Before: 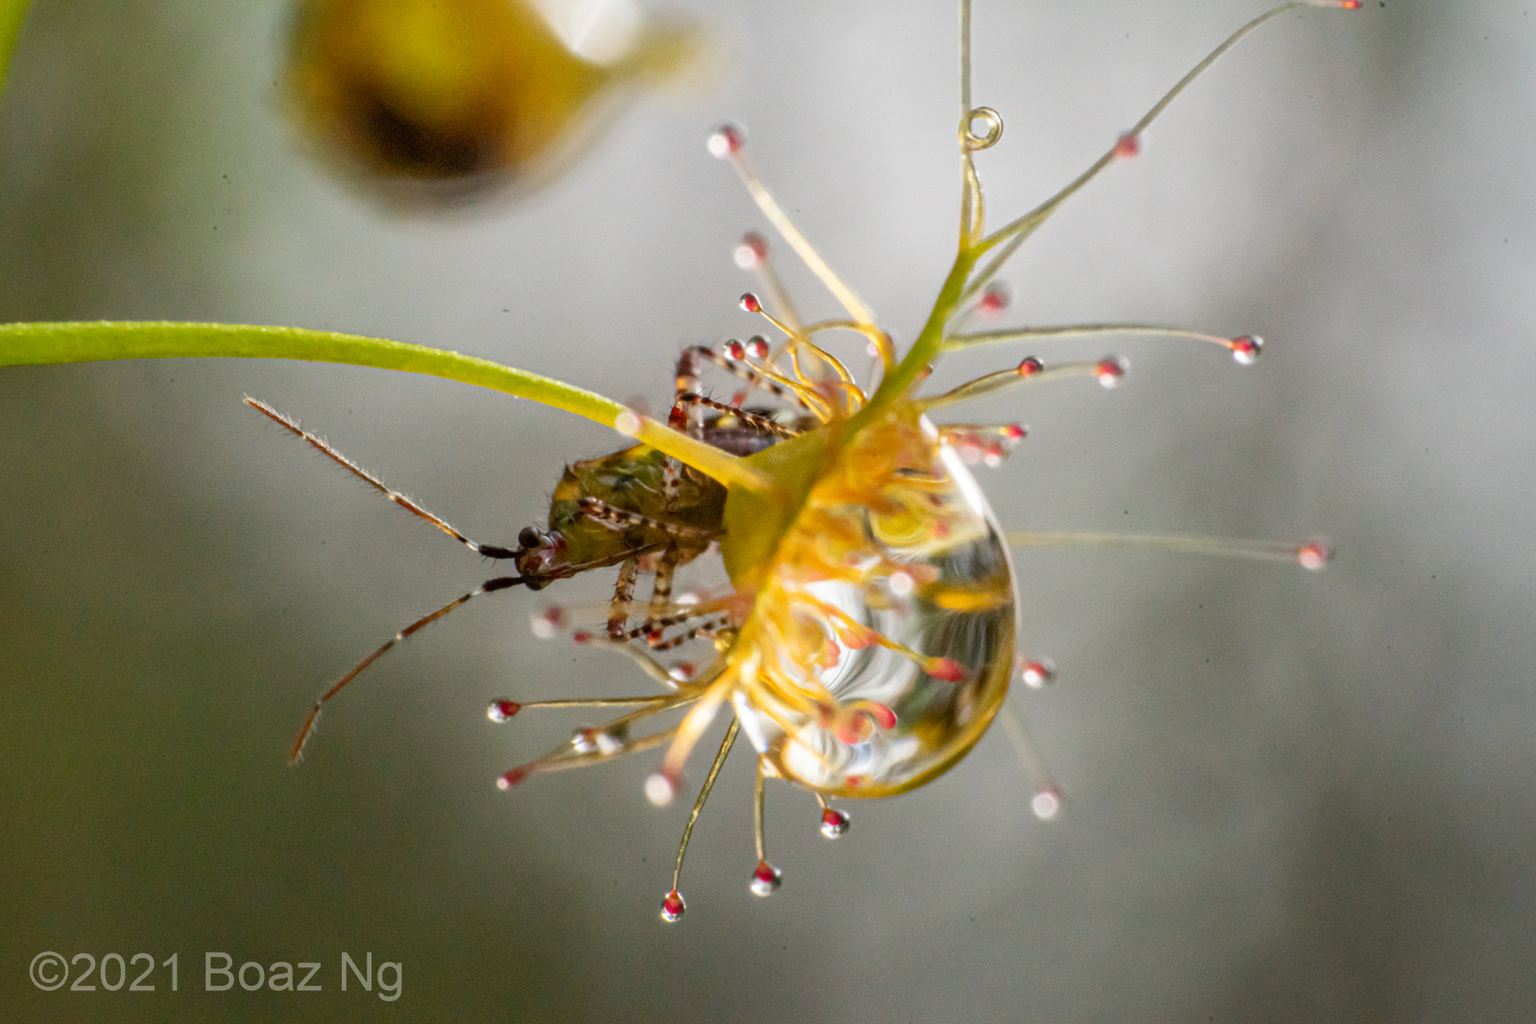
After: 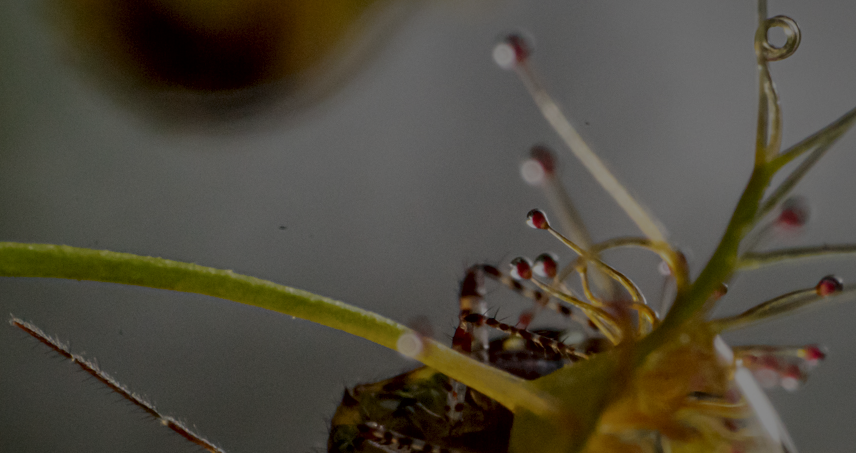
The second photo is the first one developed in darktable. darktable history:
local contrast: mode bilateral grid, contrast 100, coarseness 100, detail 165%, midtone range 0.2
sharpen: radius 5.314, amount 0.314, threshold 26.867
crop: left 15.303%, top 9.077%, right 31.168%, bottom 48.465%
exposure: exposure -2.354 EV, compensate highlight preservation false
